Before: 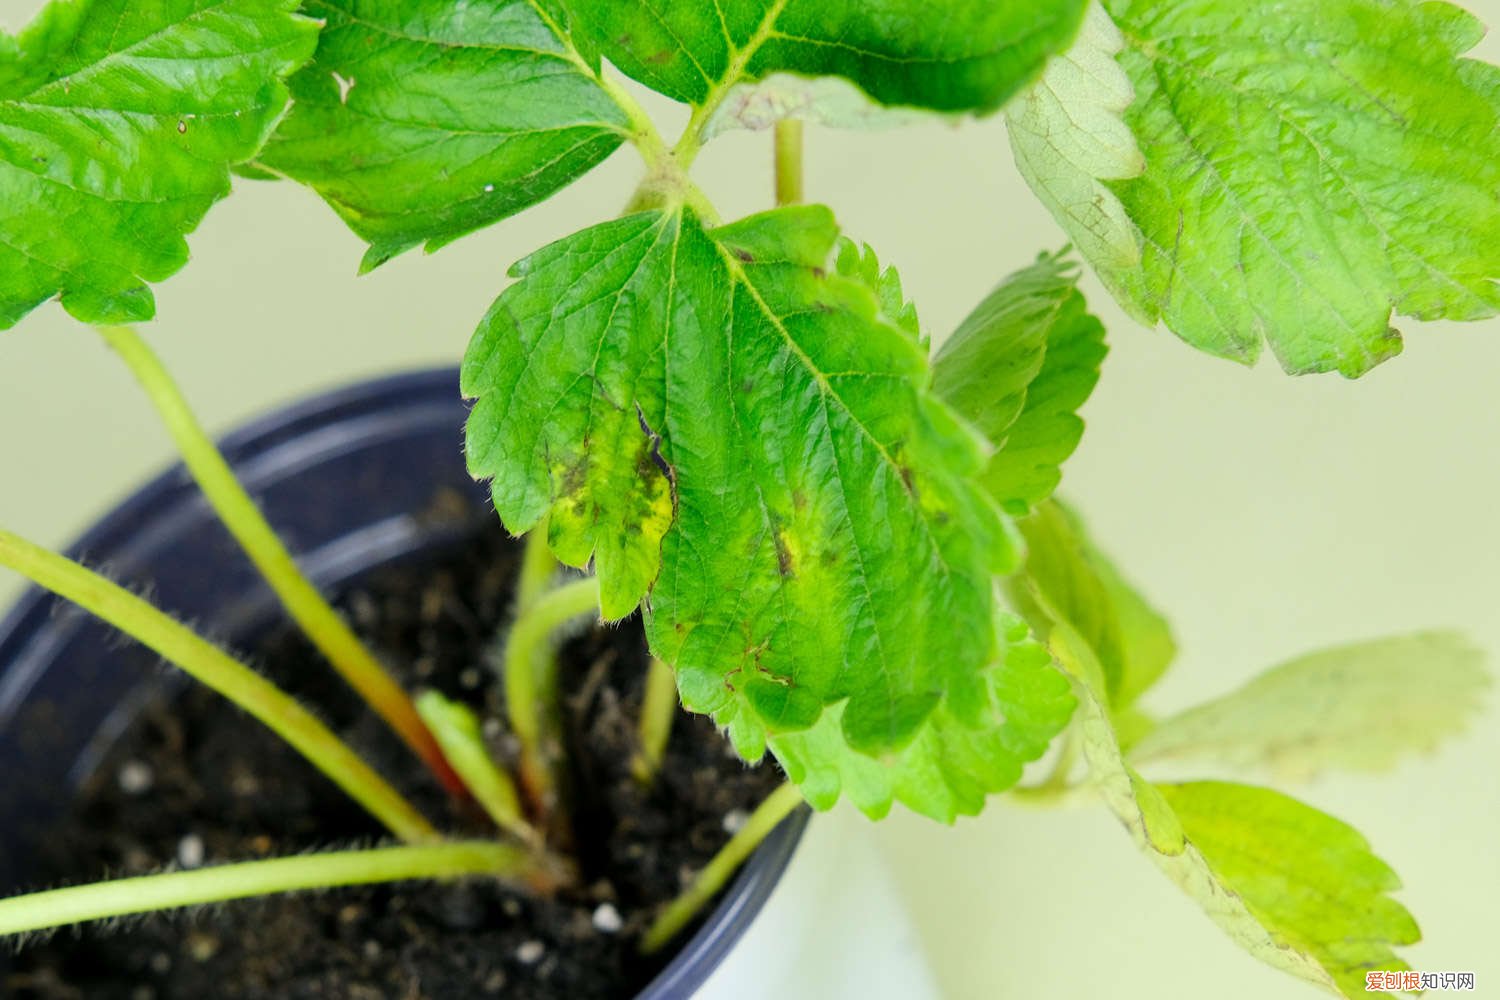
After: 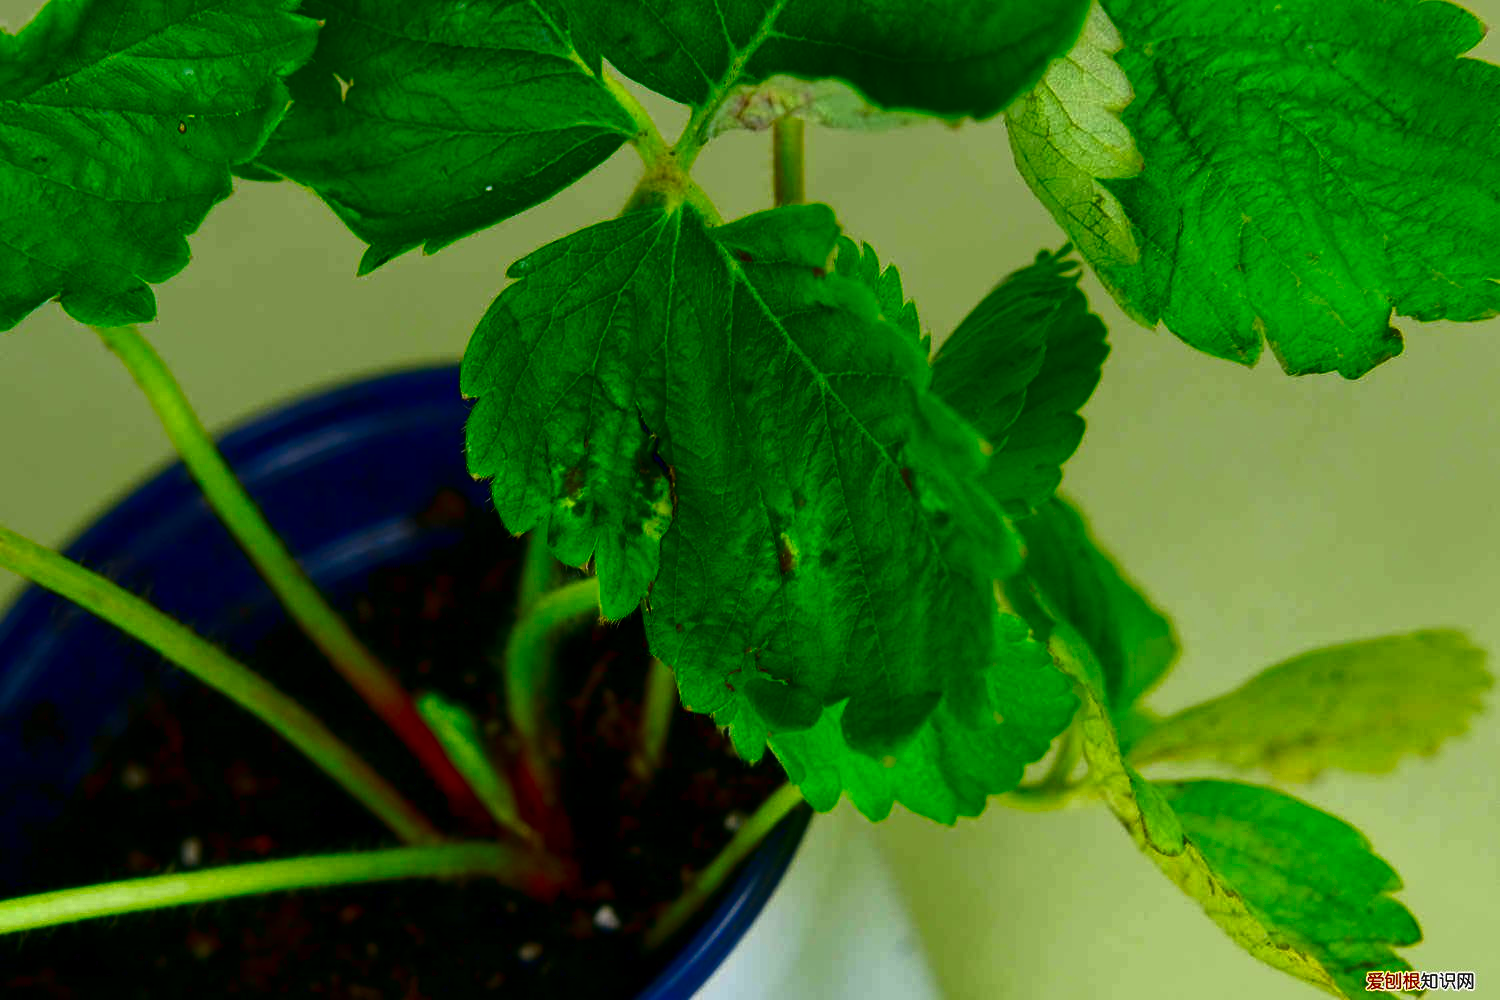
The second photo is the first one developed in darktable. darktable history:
contrast brightness saturation: brightness -0.996, saturation 0.993
